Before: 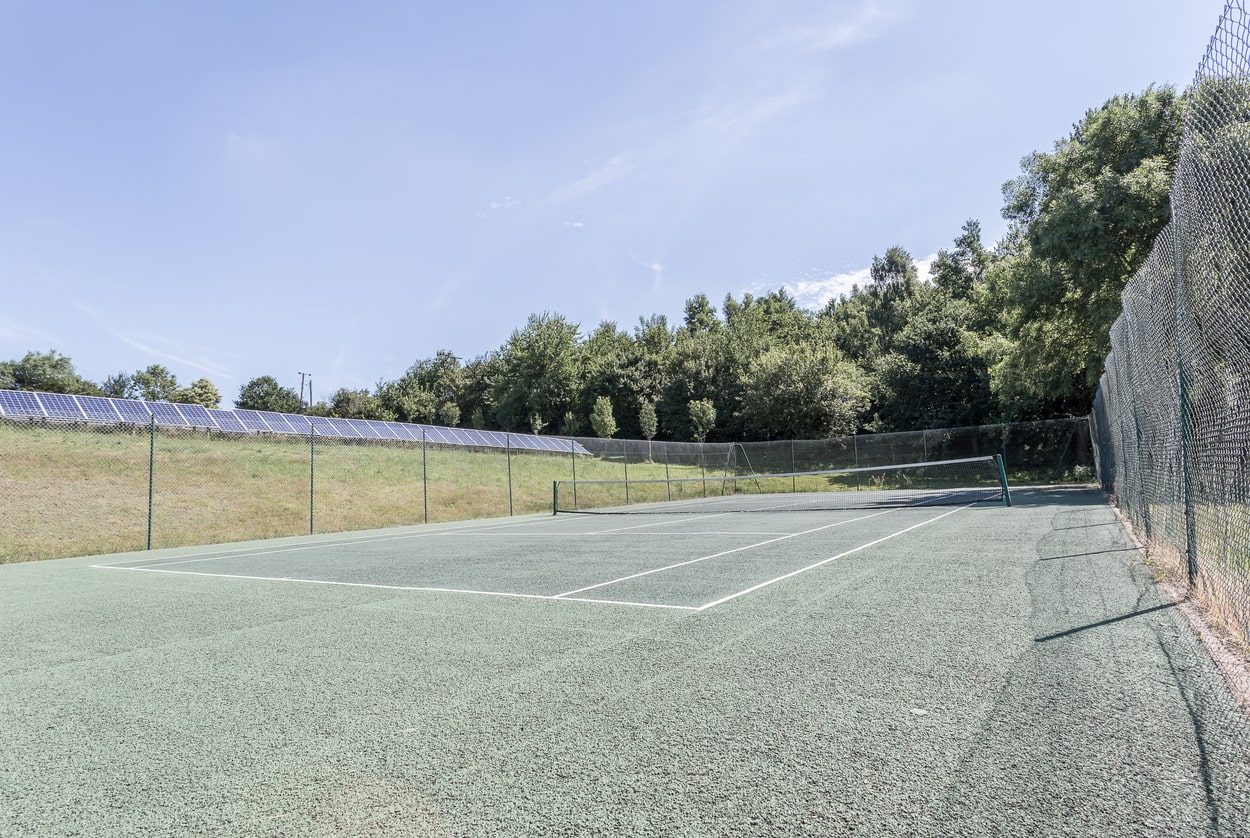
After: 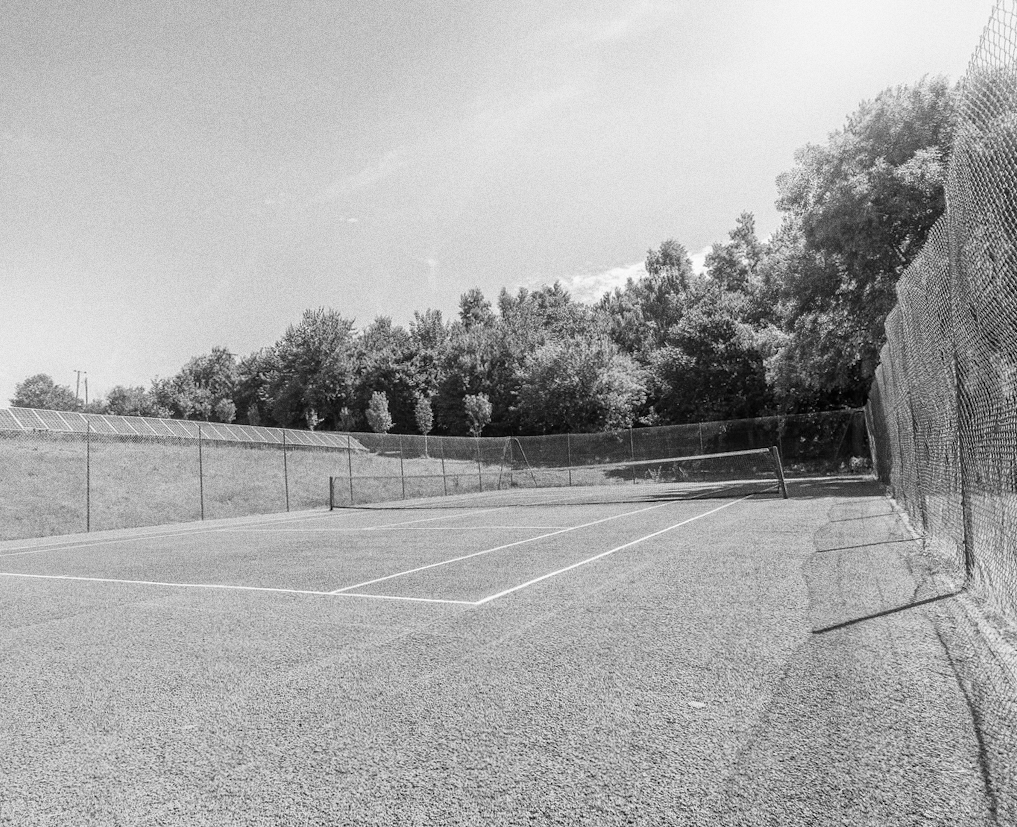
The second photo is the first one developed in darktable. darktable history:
color correction: highlights a* 5.62, highlights b* 33.57, shadows a* -25.86, shadows b* 4.02
crop: left 17.582%, bottom 0.031%
grain: coarseness 0.09 ISO, strength 40%
rotate and perspective: rotation -0.45°, automatic cropping original format, crop left 0.008, crop right 0.992, crop top 0.012, crop bottom 0.988
monochrome: size 1
bloom: size 16%, threshold 98%, strength 20%
